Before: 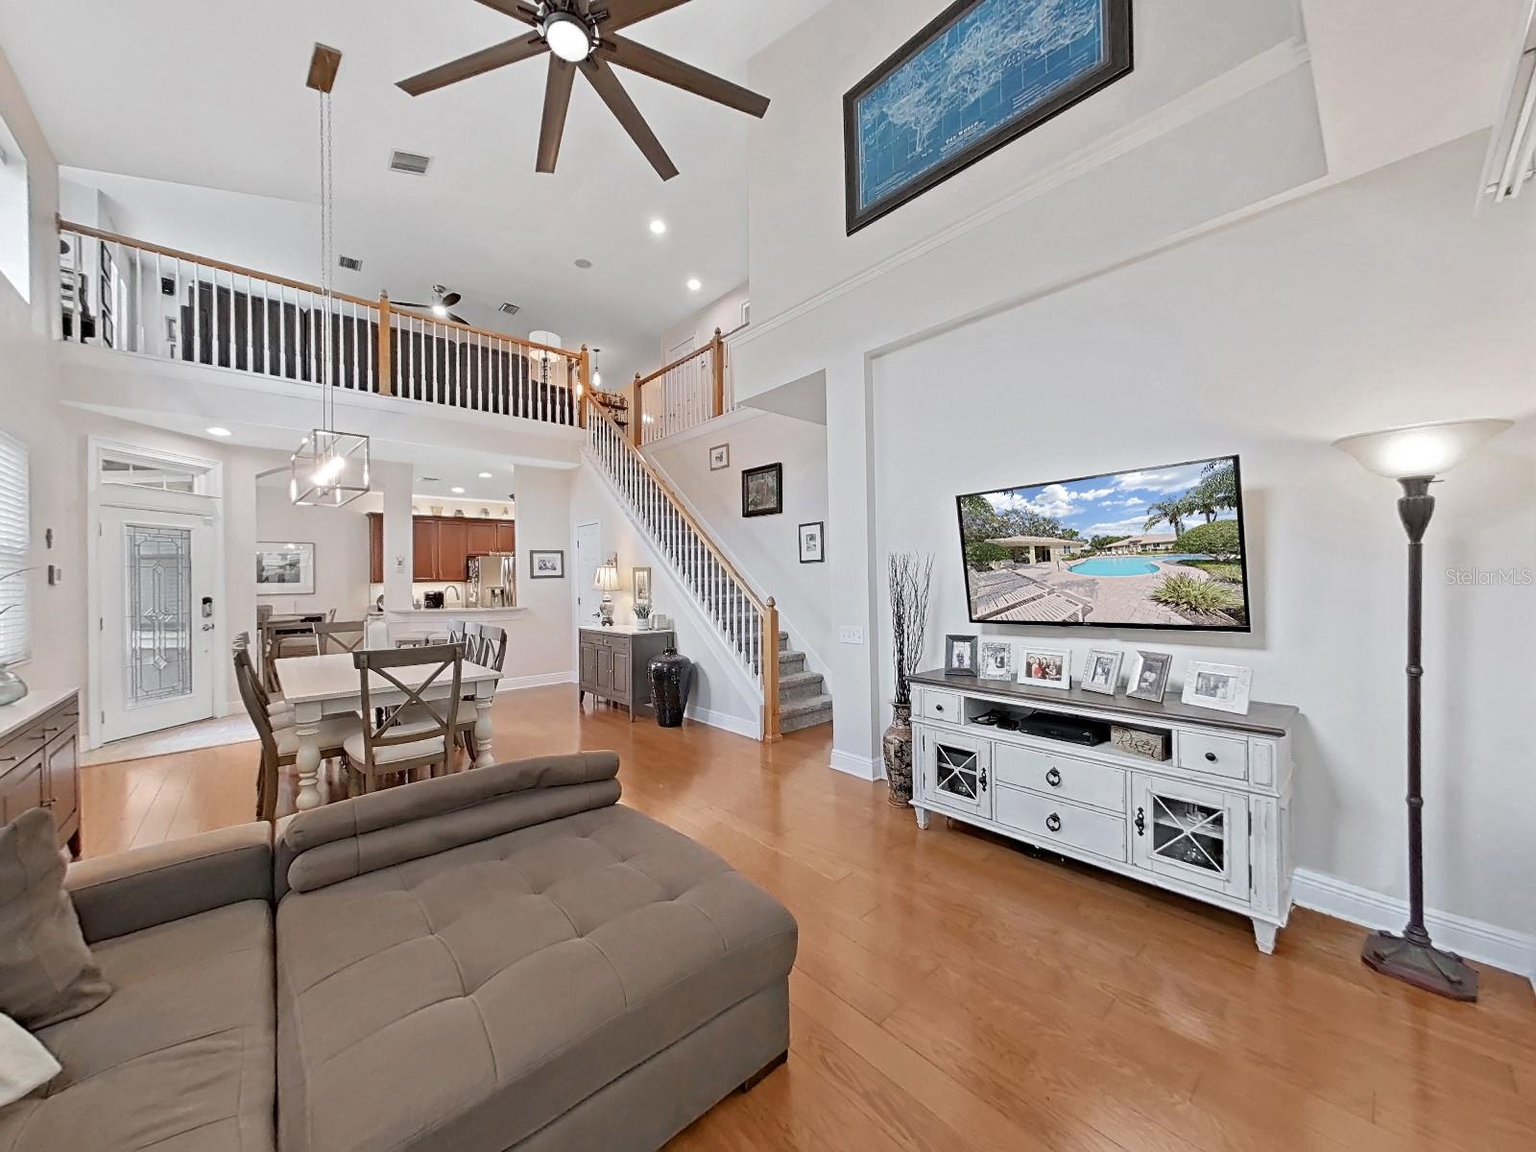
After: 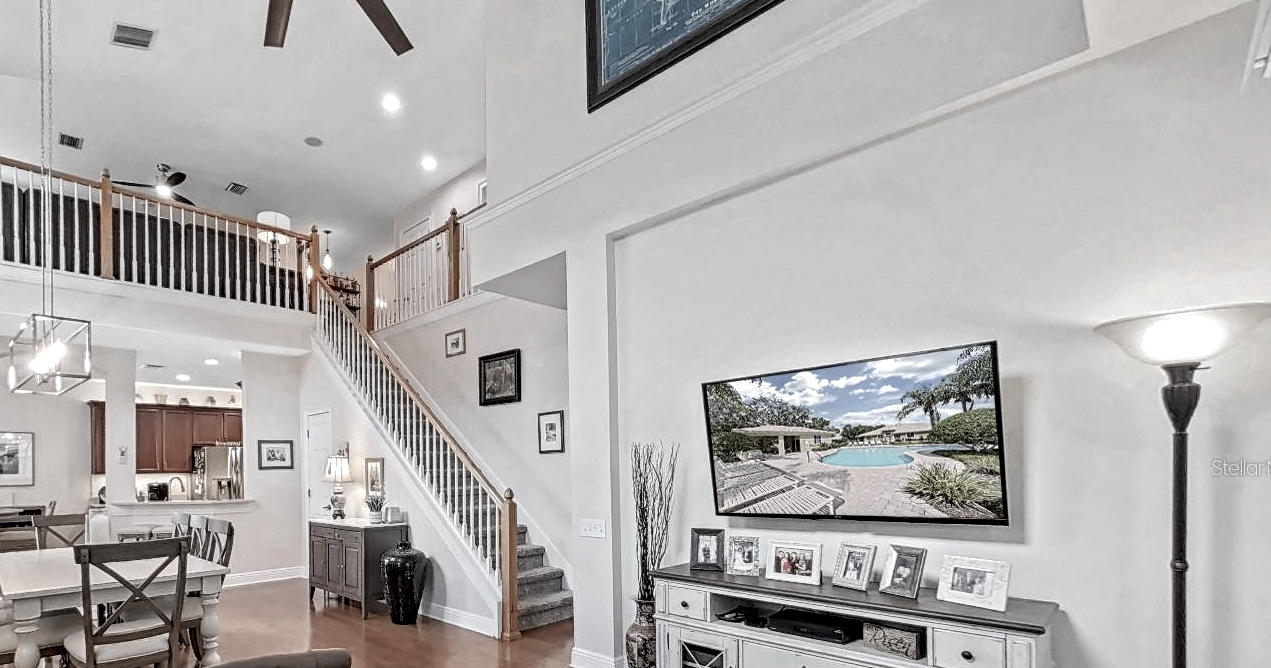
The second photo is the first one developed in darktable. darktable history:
exposure: black level correction -0.003, exposure 0.04 EV, compensate highlight preservation false
crop: left 18.38%, top 11.092%, right 2.134%, bottom 33.217%
color balance rgb: linear chroma grading › global chroma -16.06%, perceptual saturation grading › global saturation -32.85%, global vibrance -23.56%
local contrast: detail 160%
